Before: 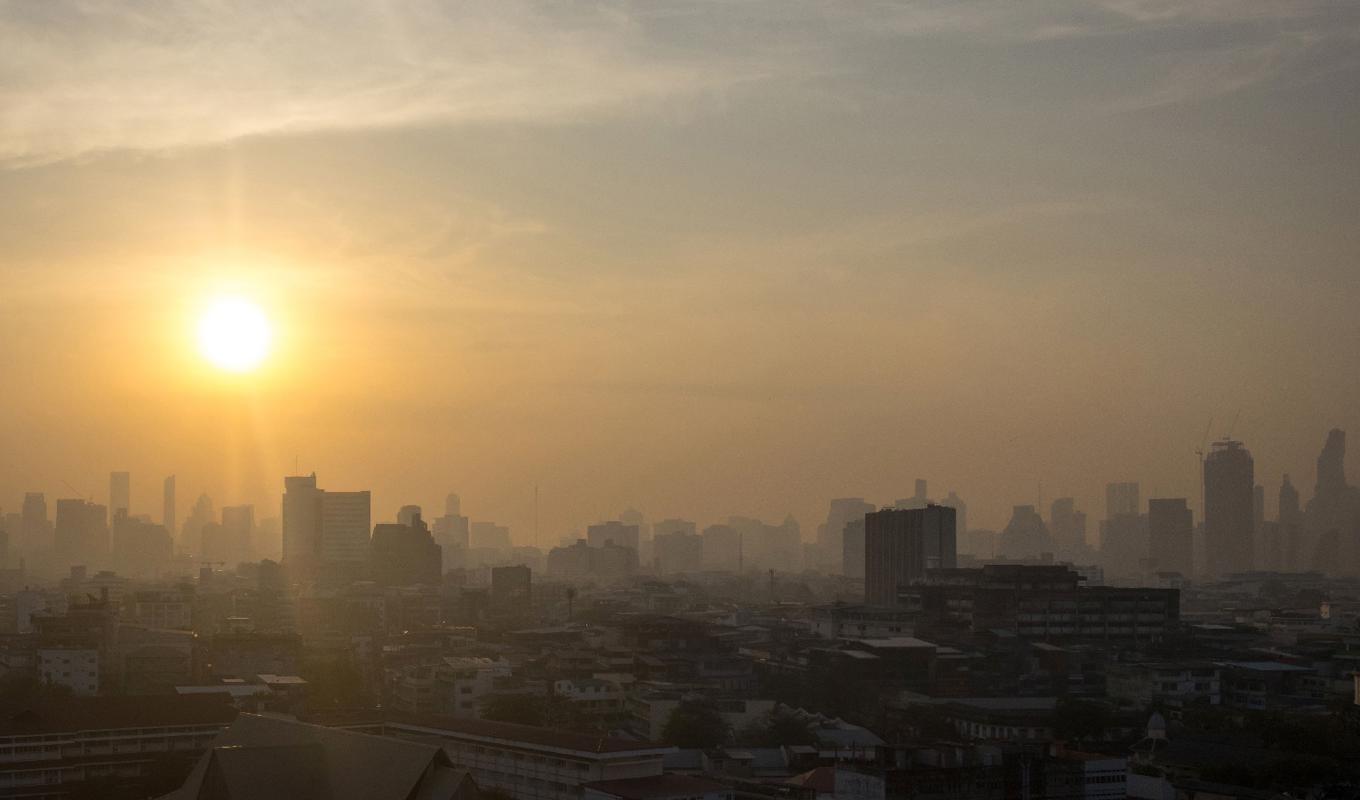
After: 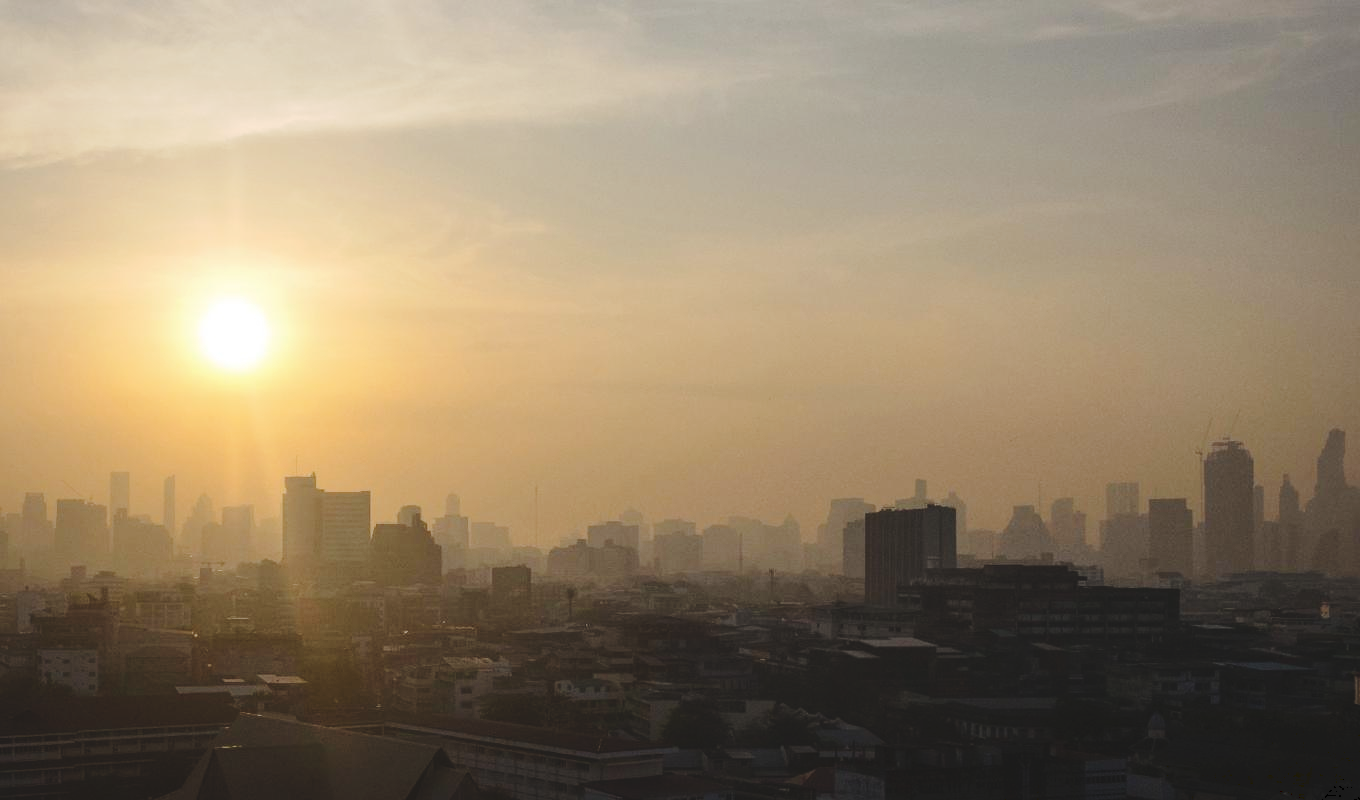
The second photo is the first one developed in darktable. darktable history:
tone curve: curves: ch0 [(0, 0) (0.003, 0.09) (0.011, 0.095) (0.025, 0.097) (0.044, 0.108) (0.069, 0.117) (0.1, 0.129) (0.136, 0.151) (0.177, 0.185) (0.224, 0.229) (0.277, 0.299) (0.335, 0.379) (0.399, 0.469) (0.468, 0.55) (0.543, 0.629) (0.623, 0.702) (0.709, 0.775) (0.801, 0.85) (0.898, 0.91) (1, 1)], preserve colors none
color calibration: illuminant same as pipeline (D50), x 0.346, y 0.358, temperature 4989.96 K
